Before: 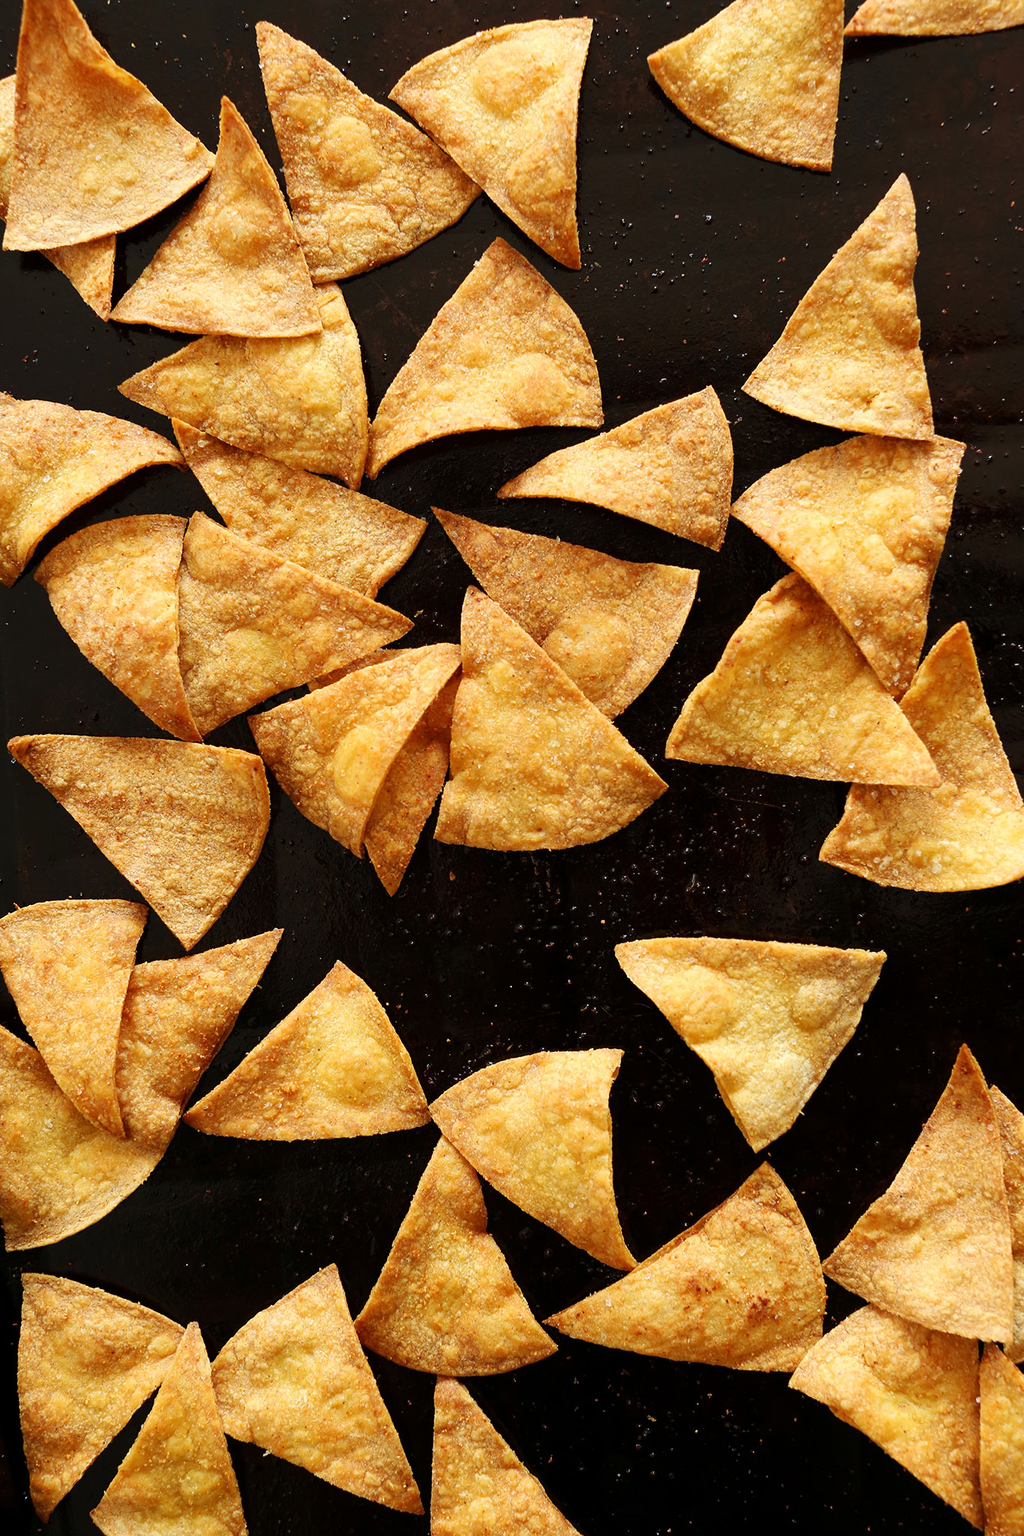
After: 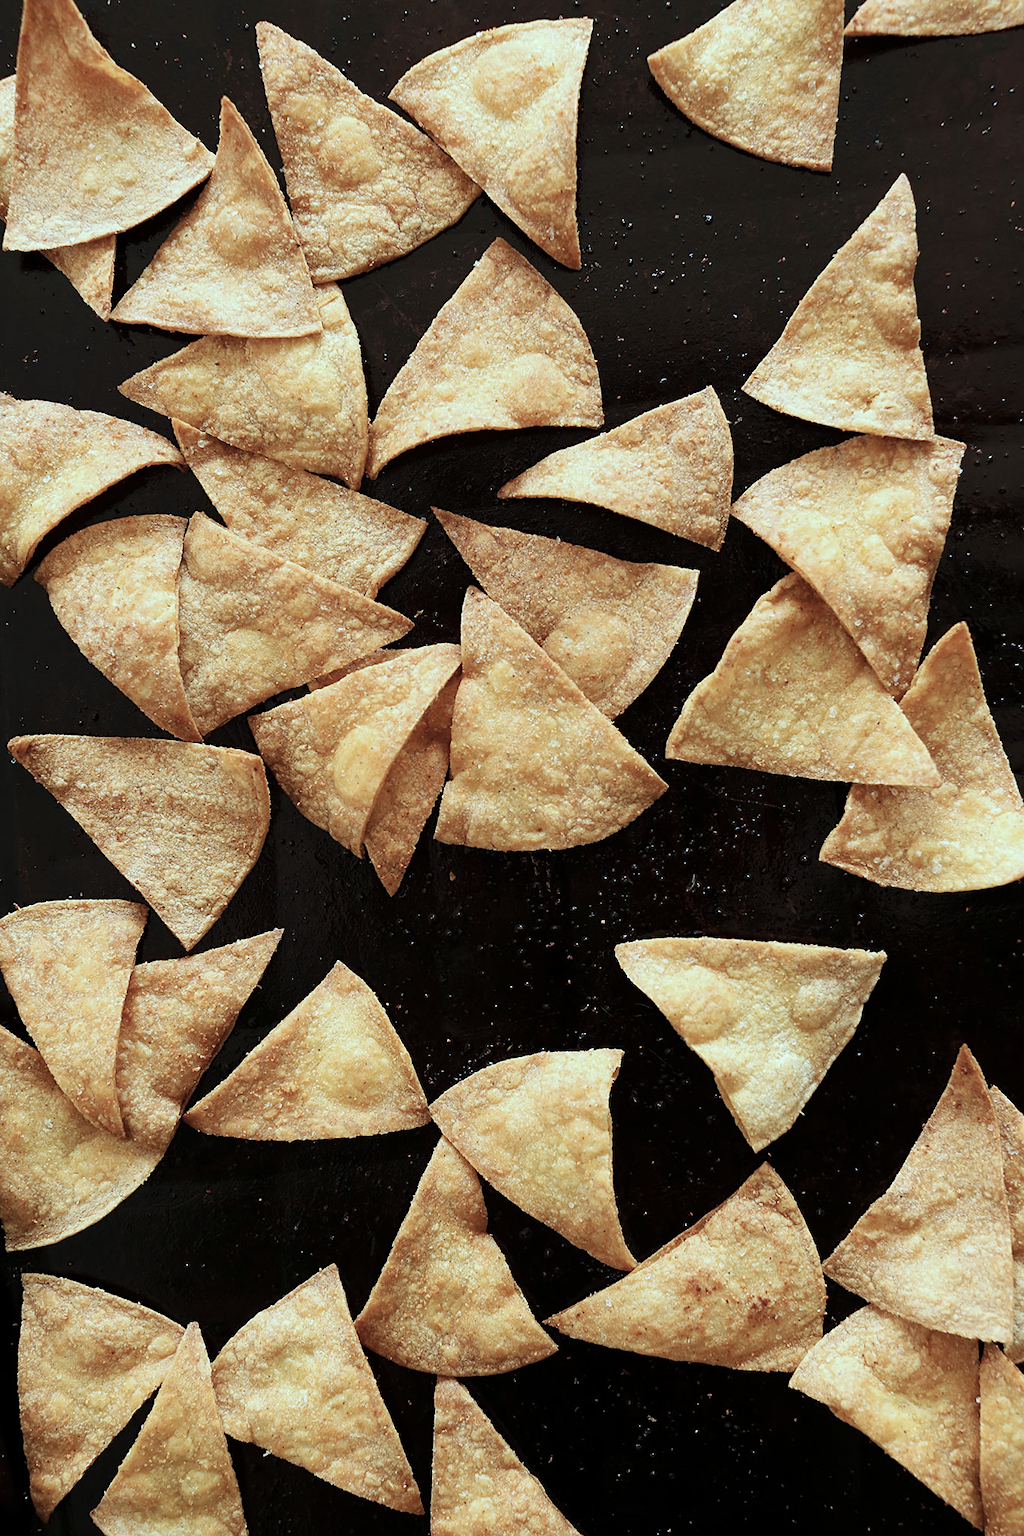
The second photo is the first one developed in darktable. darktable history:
exposure: exposure -0.04 EV, compensate highlight preservation false
sharpen: amount 0.2
color correction: highlights a* -12.64, highlights b* -18.1, saturation 0.7
